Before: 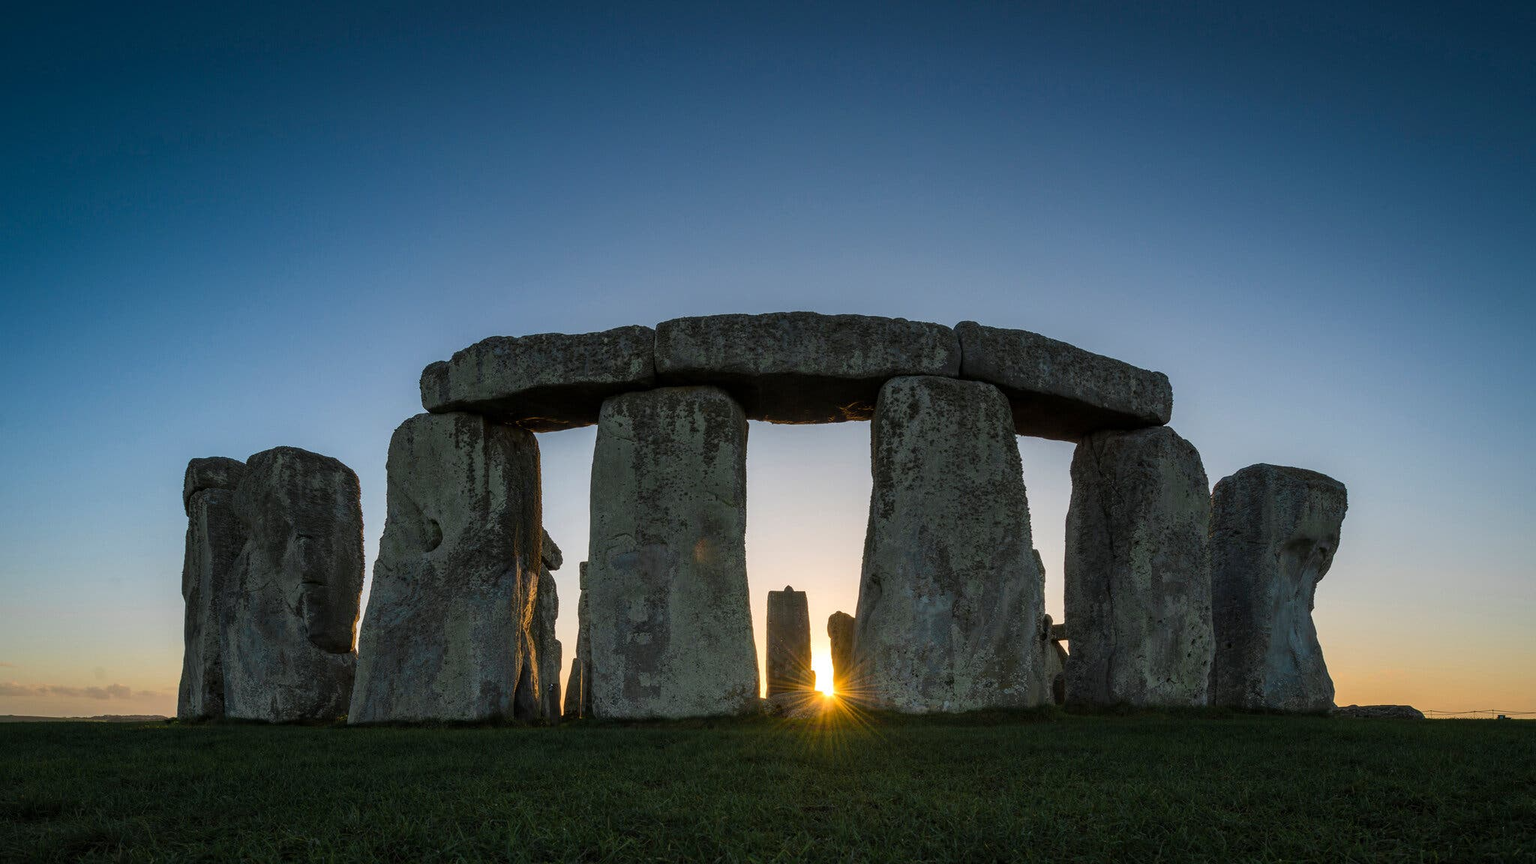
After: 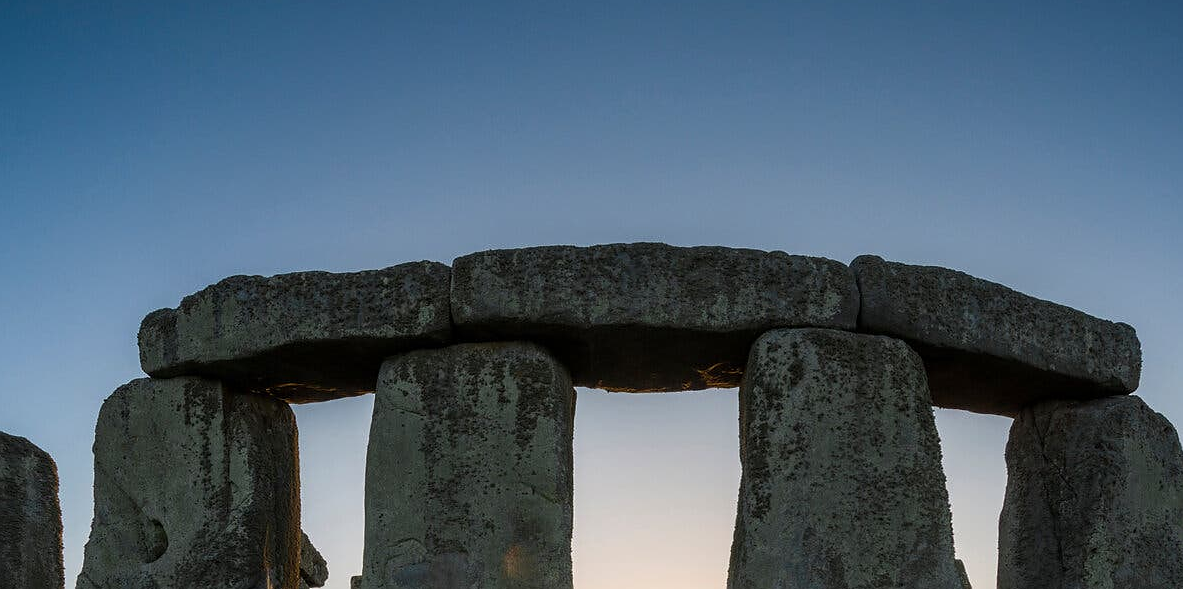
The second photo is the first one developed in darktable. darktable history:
sharpen: radius 1.044
crop: left 20.61%, top 15.085%, right 21.581%, bottom 33.785%
